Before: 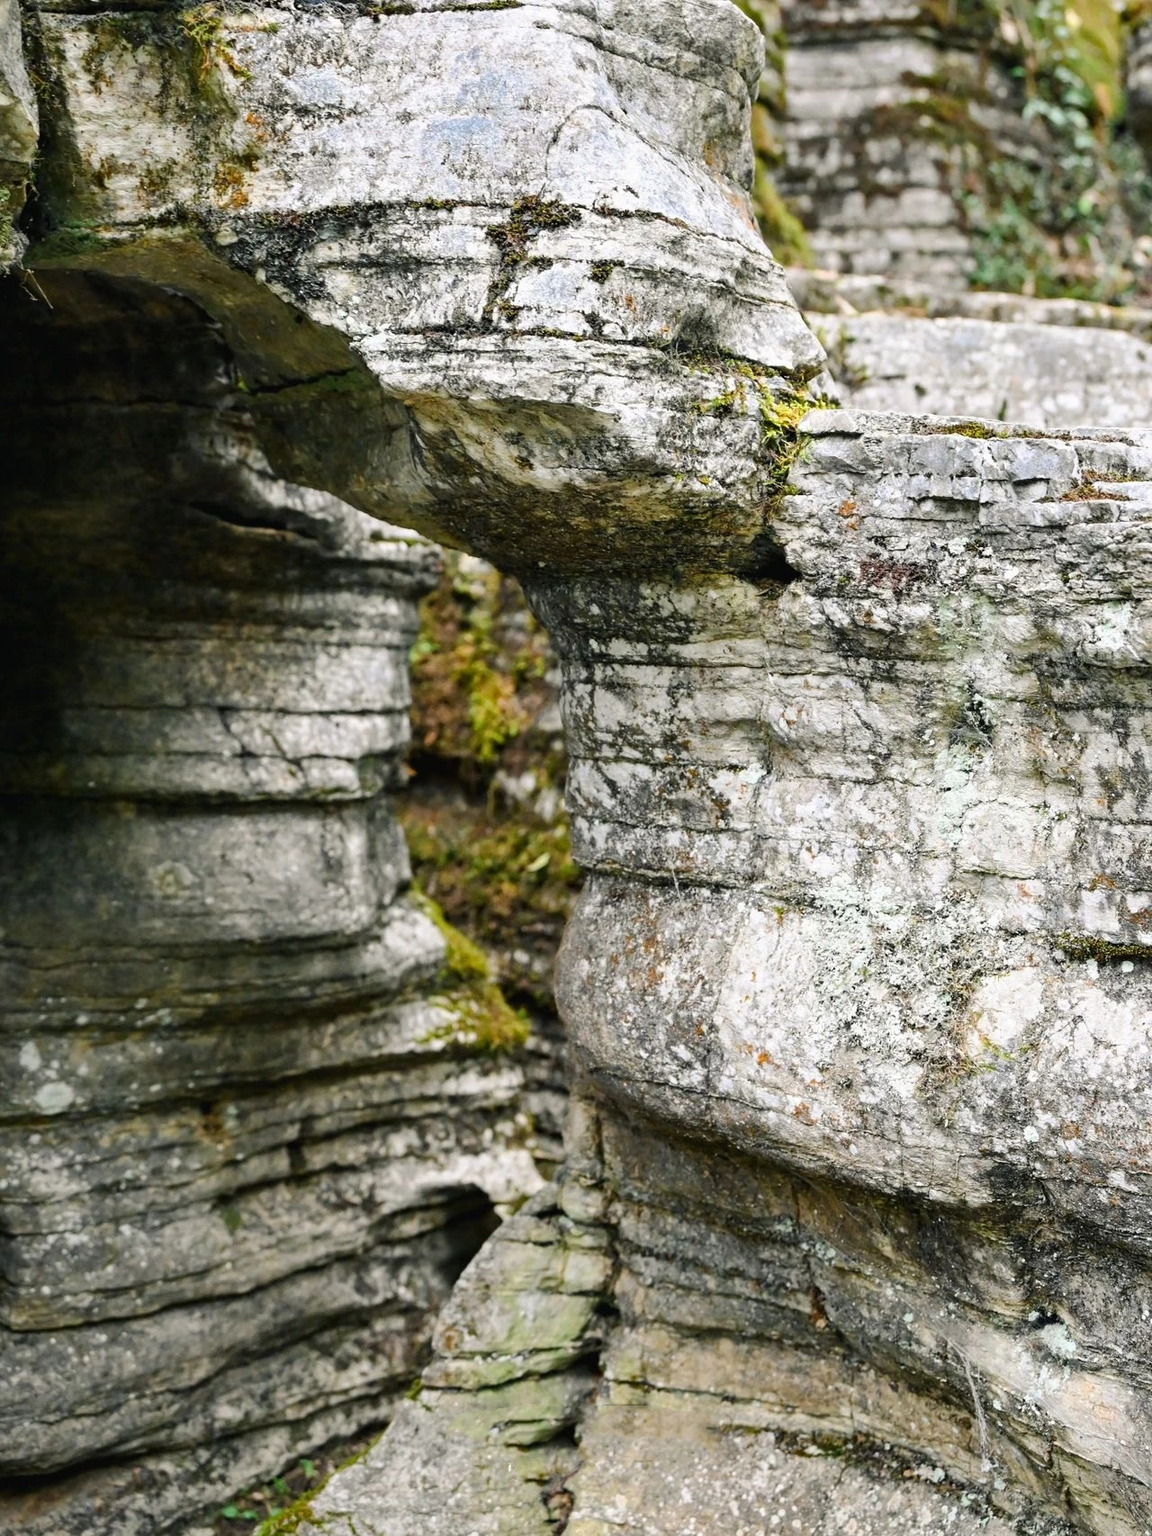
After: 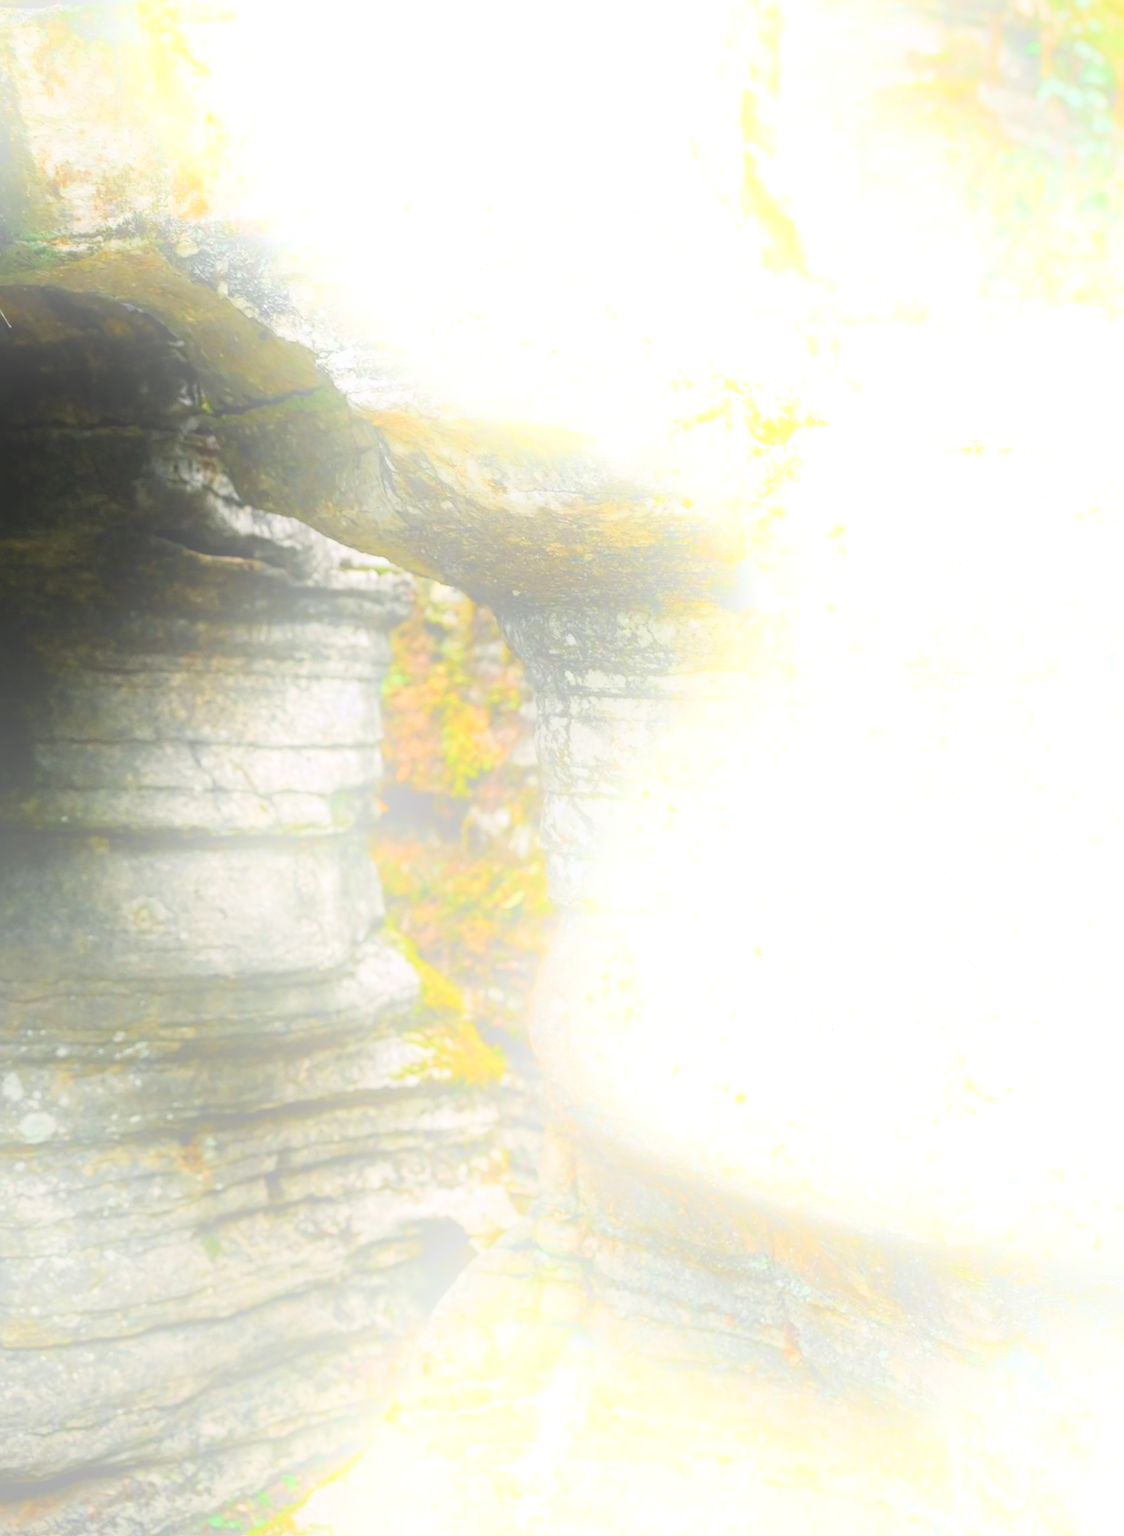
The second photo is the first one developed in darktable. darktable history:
rotate and perspective: rotation 0.074°, lens shift (vertical) 0.096, lens shift (horizontal) -0.041, crop left 0.043, crop right 0.952, crop top 0.024, crop bottom 0.979
bloom: size 25%, threshold 5%, strength 90%
